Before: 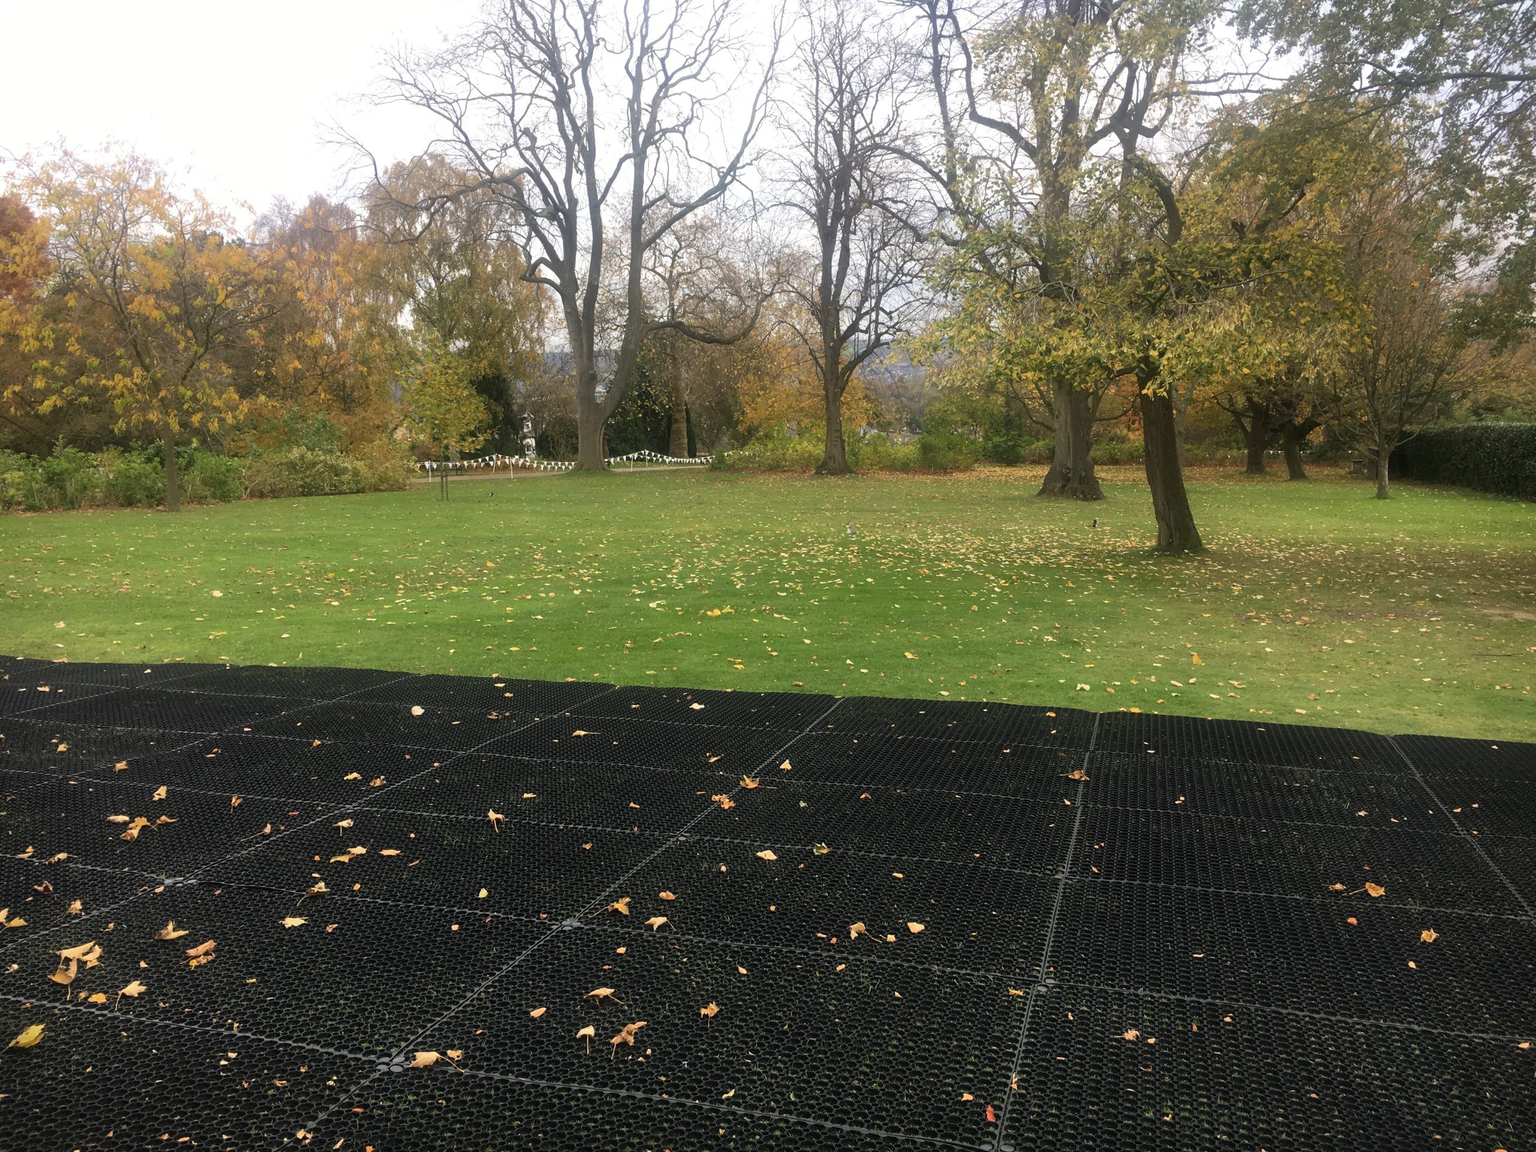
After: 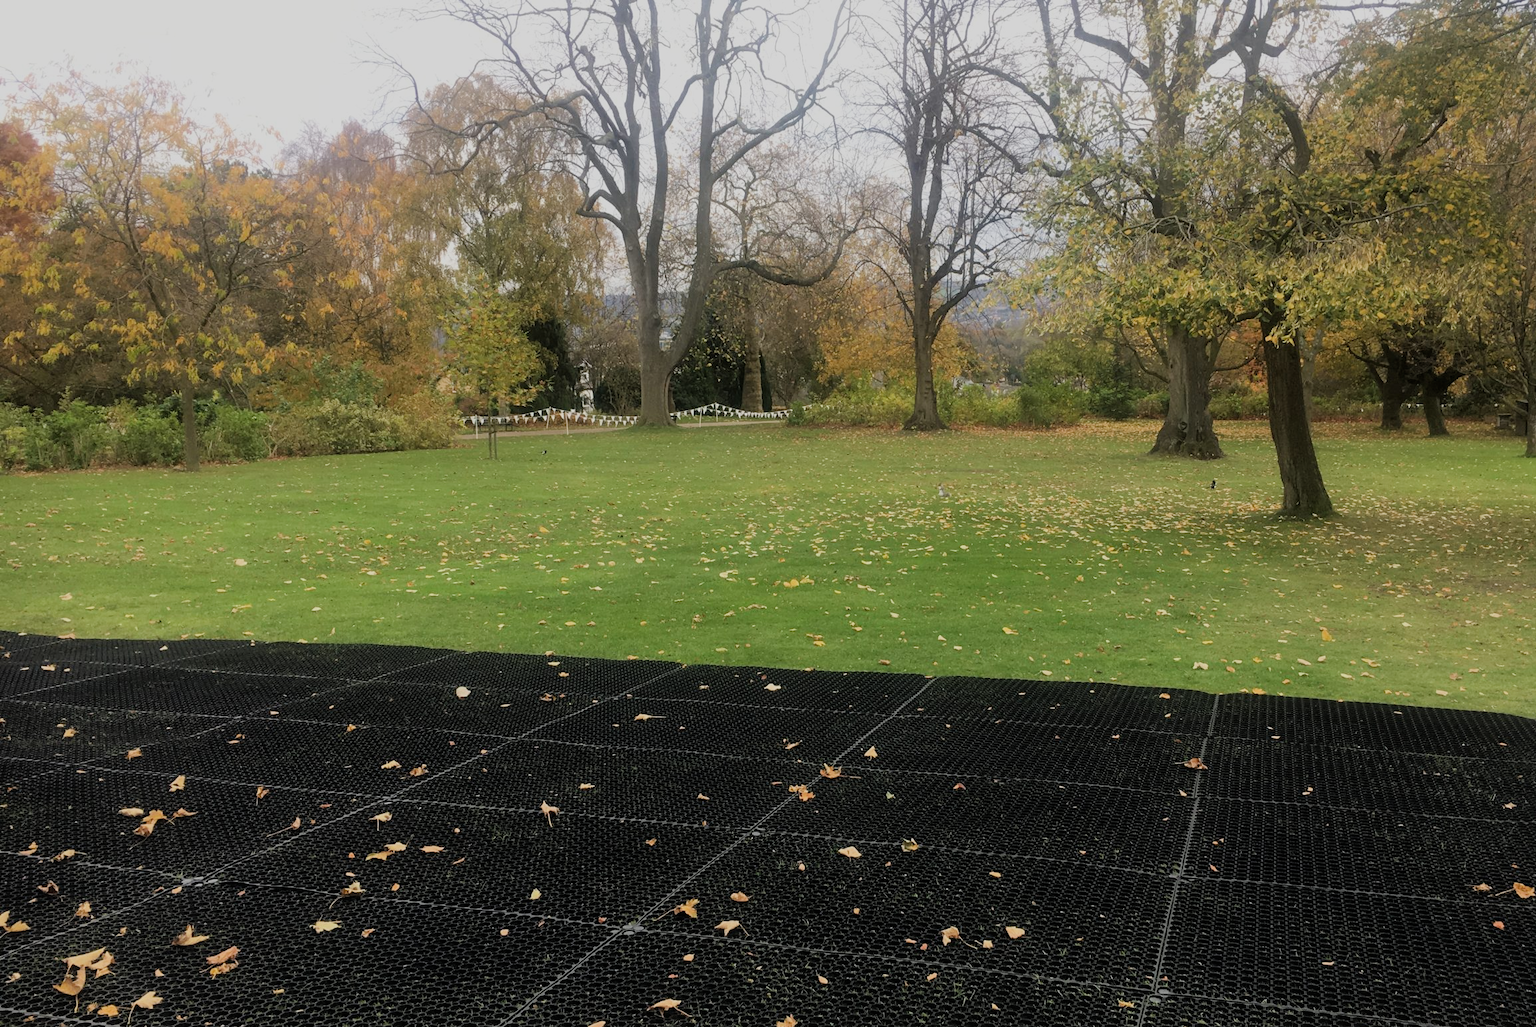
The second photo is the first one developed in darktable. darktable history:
filmic rgb: black relative exposure -7.65 EV, white relative exposure 4.56 EV, hardness 3.61, iterations of high-quality reconstruction 0
crop: top 7.502%, right 9.743%, bottom 11.942%
